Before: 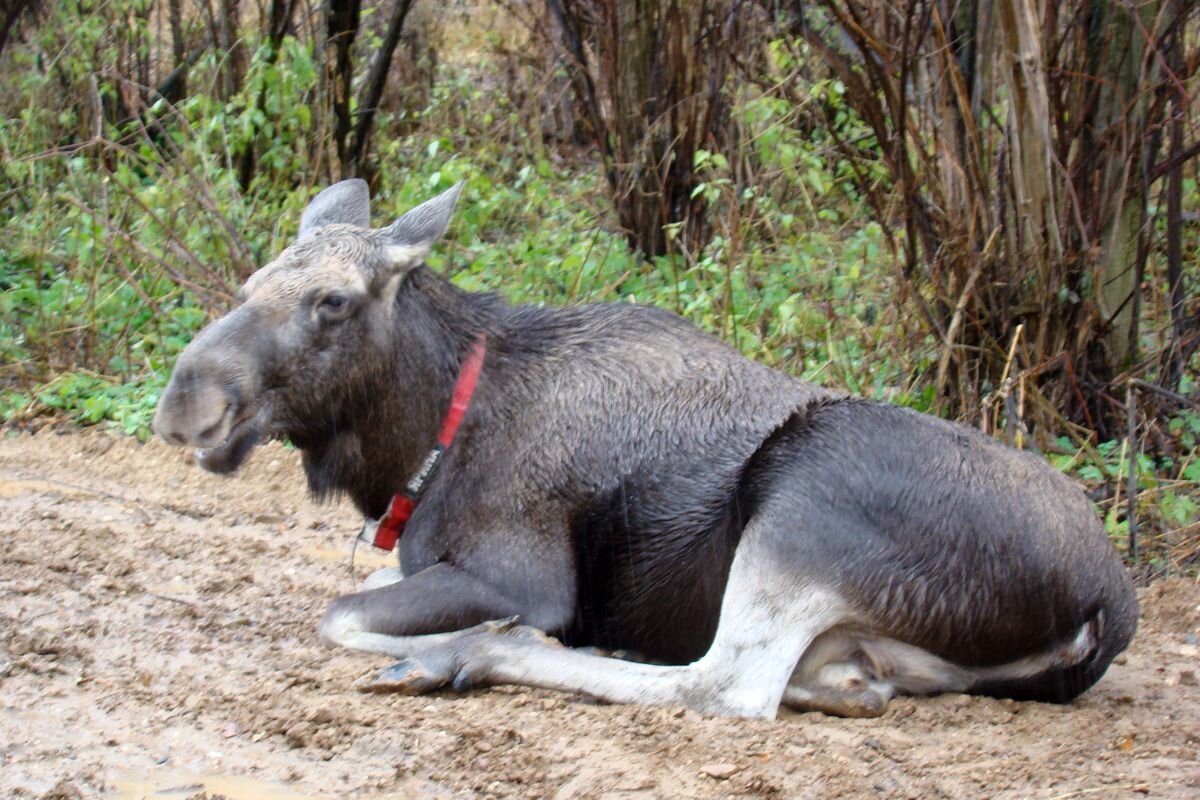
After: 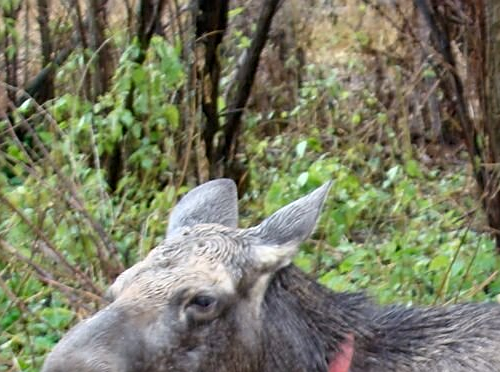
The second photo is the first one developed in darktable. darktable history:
local contrast: mode bilateral grid, contrast 21, coarseness 50, detail 119%, midtone range 0.2
shadows and highlights: shadows 20.73, highlights -37.21, soften with gaussian
sharpen: amount 0.49
crop and rotate: left 11.047%, top 0.059%, right 47.226%, bottom 53.383%
